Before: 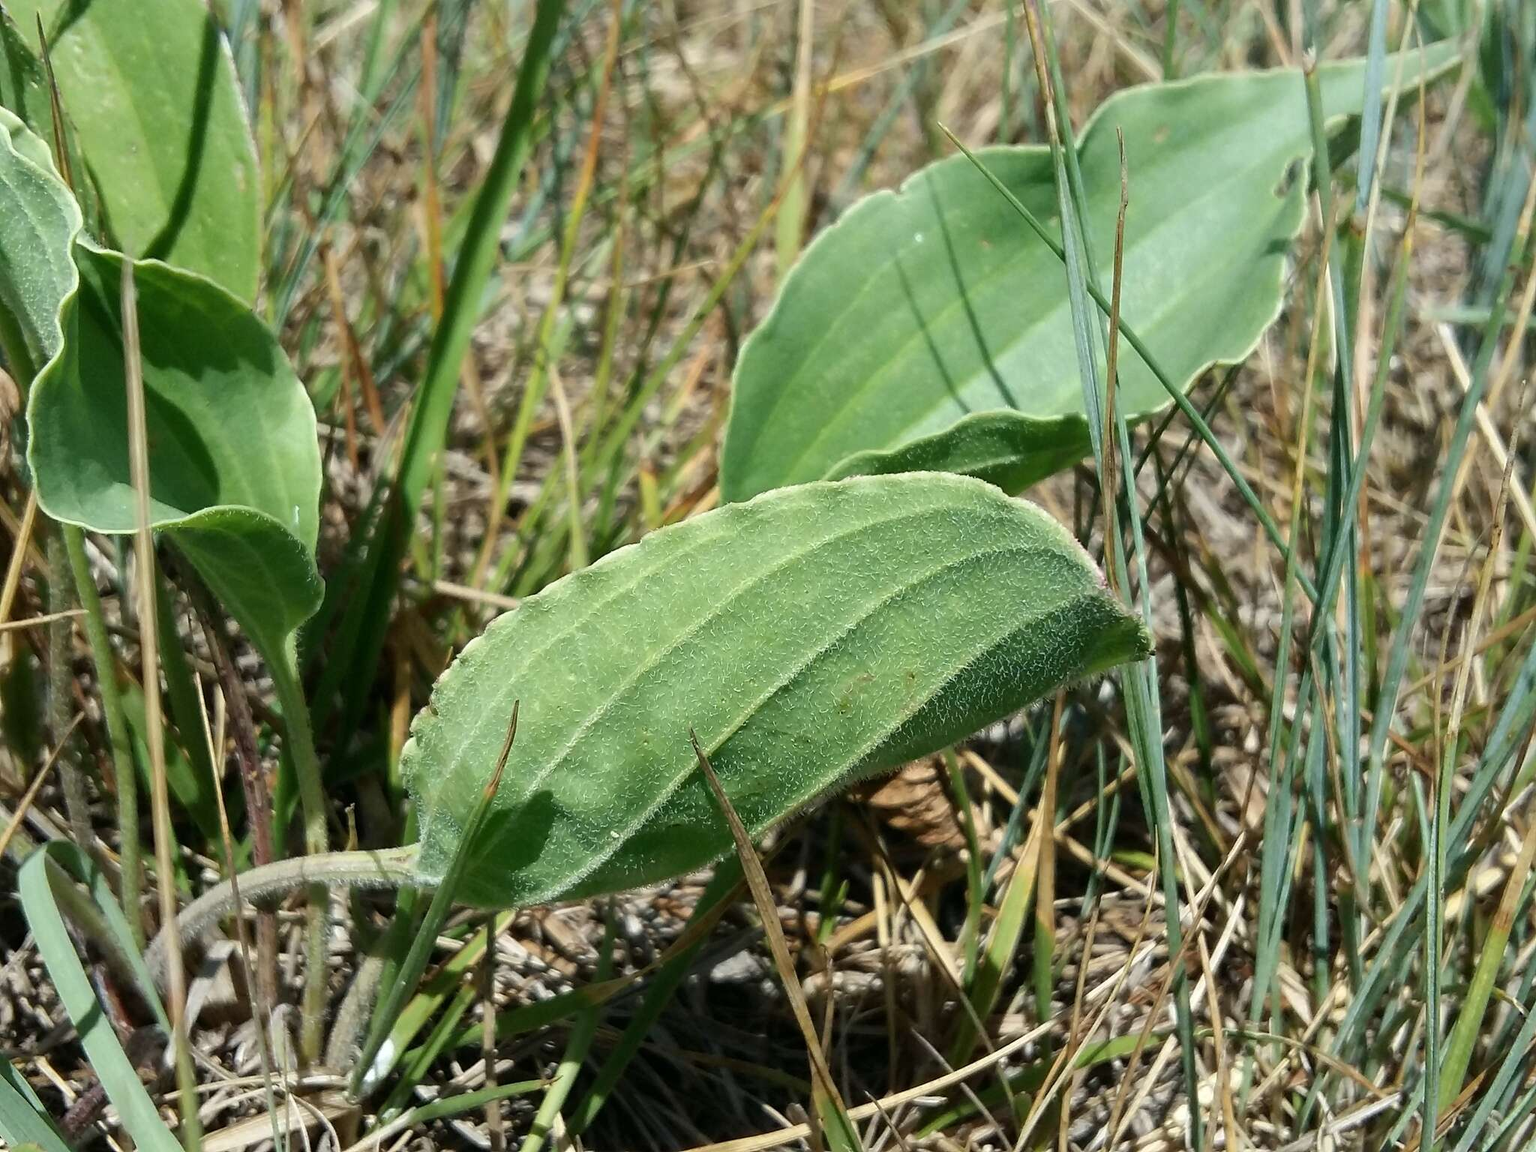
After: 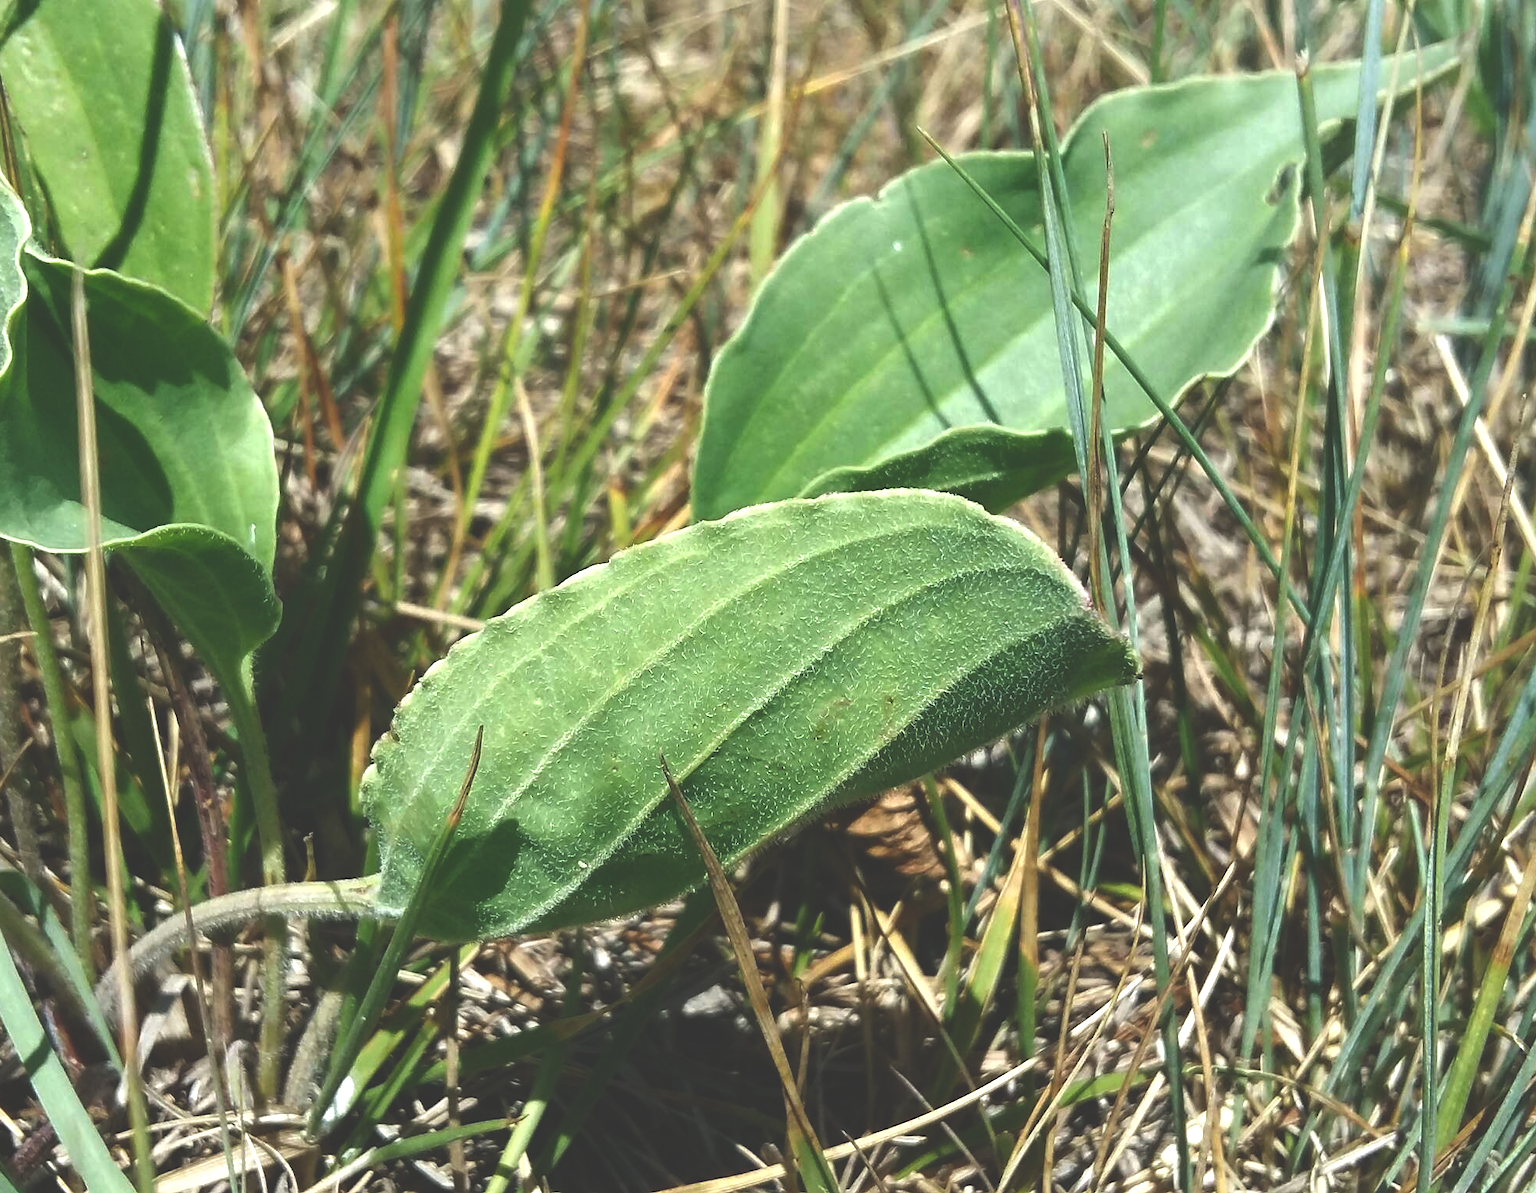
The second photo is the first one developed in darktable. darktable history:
crop and rotate: left 3.448%
exposure: black level correction -0.07, exposure 0.502 EV, compensate highlight preservation false
contrast brightness saturation: brightness -0.255, saturation 0.197
